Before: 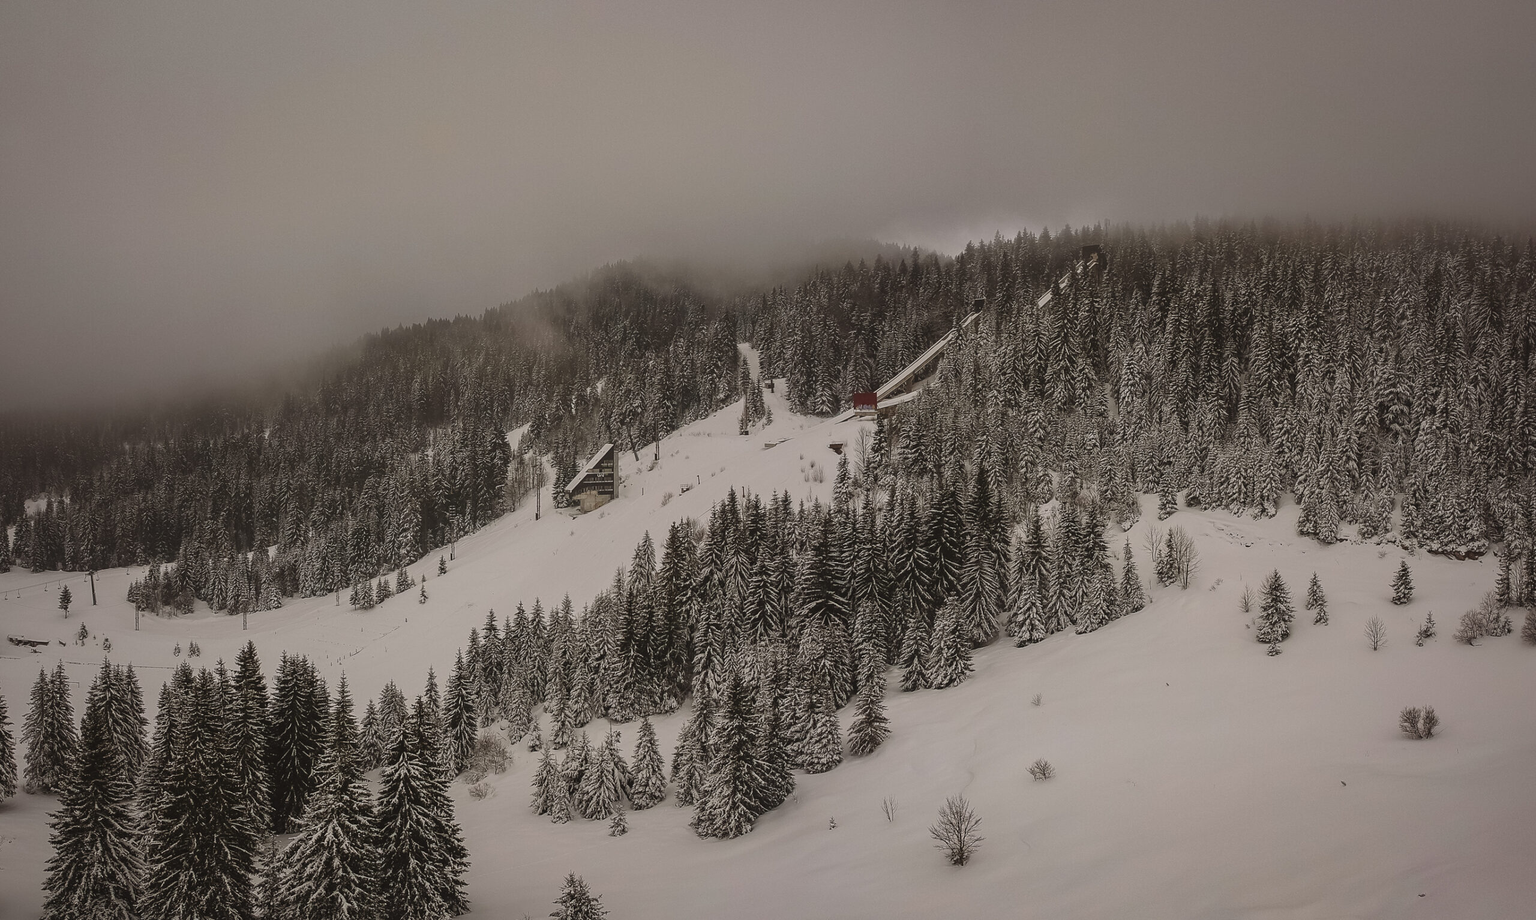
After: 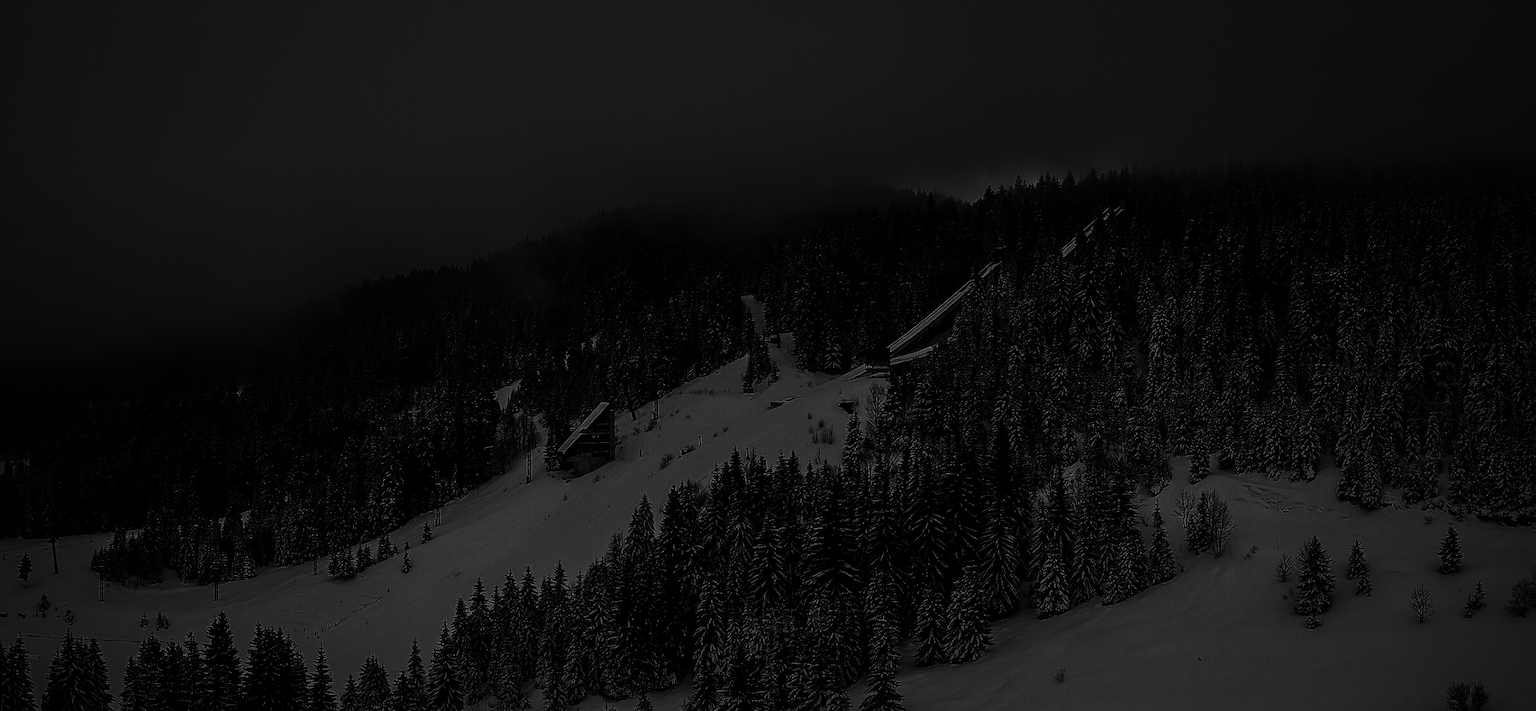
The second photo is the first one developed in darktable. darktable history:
crop: left 2.737%, top 7.287%, right 3.421%, bottom 20.179%
shadows and highlights: on, module defaults
color balance: mode lift, gamma, gain (sRGB), lift [1, 1, 0.101, 1]
contrast brightness saturation: contrast 0.02, brightness -1, saturation -1
